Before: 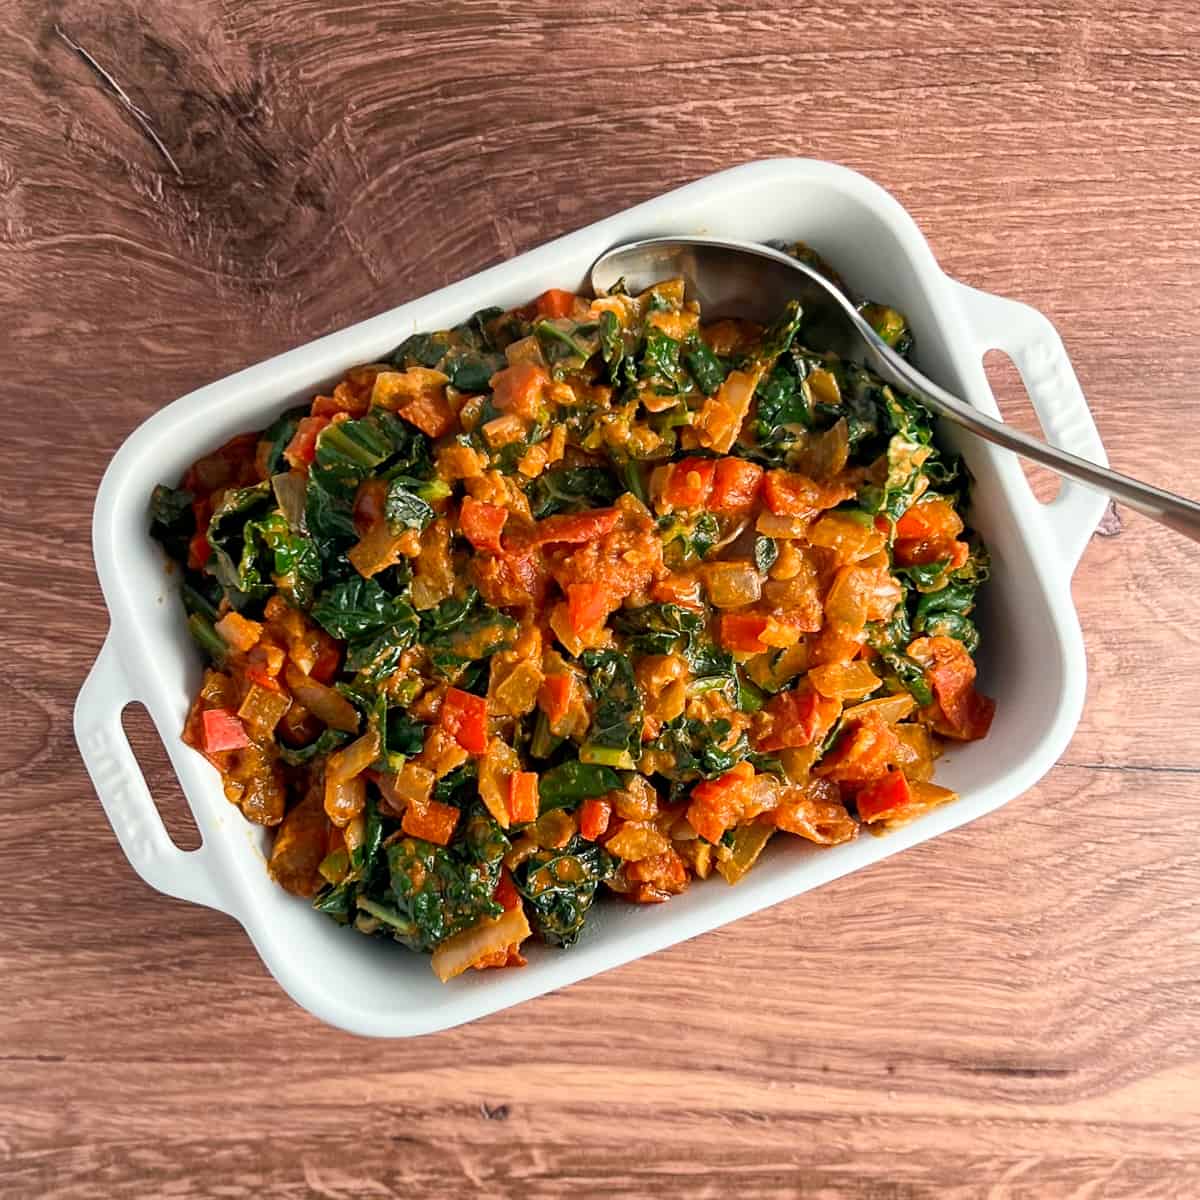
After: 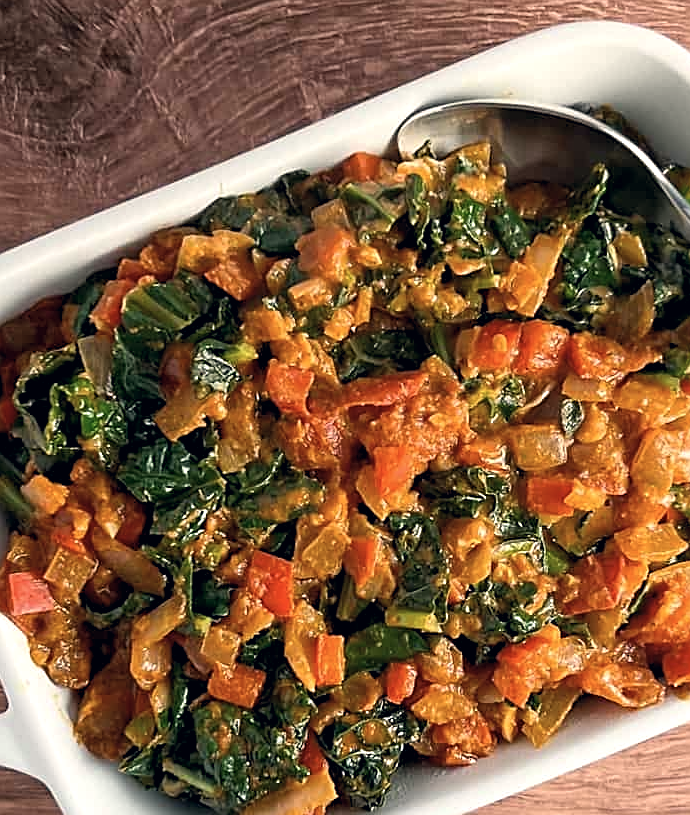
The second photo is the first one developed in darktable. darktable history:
sharpen: on, module defaults
crop: left 16.242%, top 11.466%, right 26.206%, bottom 20.56%
color correction: highlights a* 2.84, highlights b* 4.99, shadows a* -1.82, shadows b* -4.83, saturation 0.825
exposure: exposure -0.01 EV, compensate highlight preservation false
levels: levels [0.016, 0.492, 0.969]
